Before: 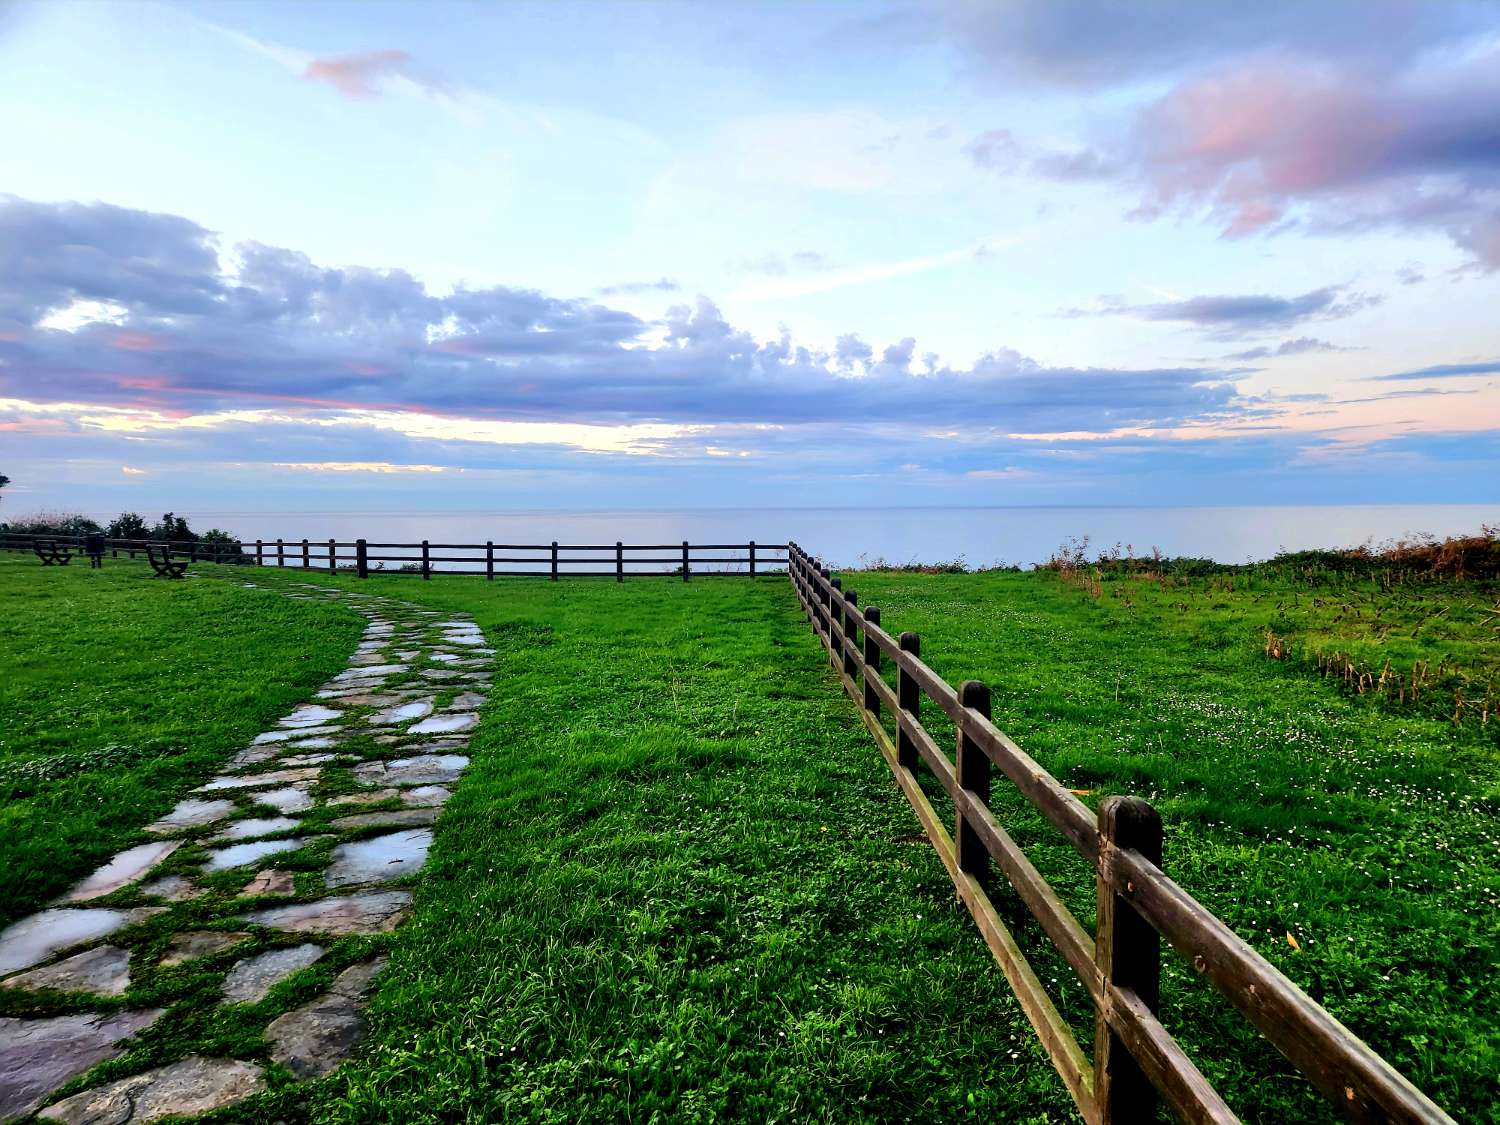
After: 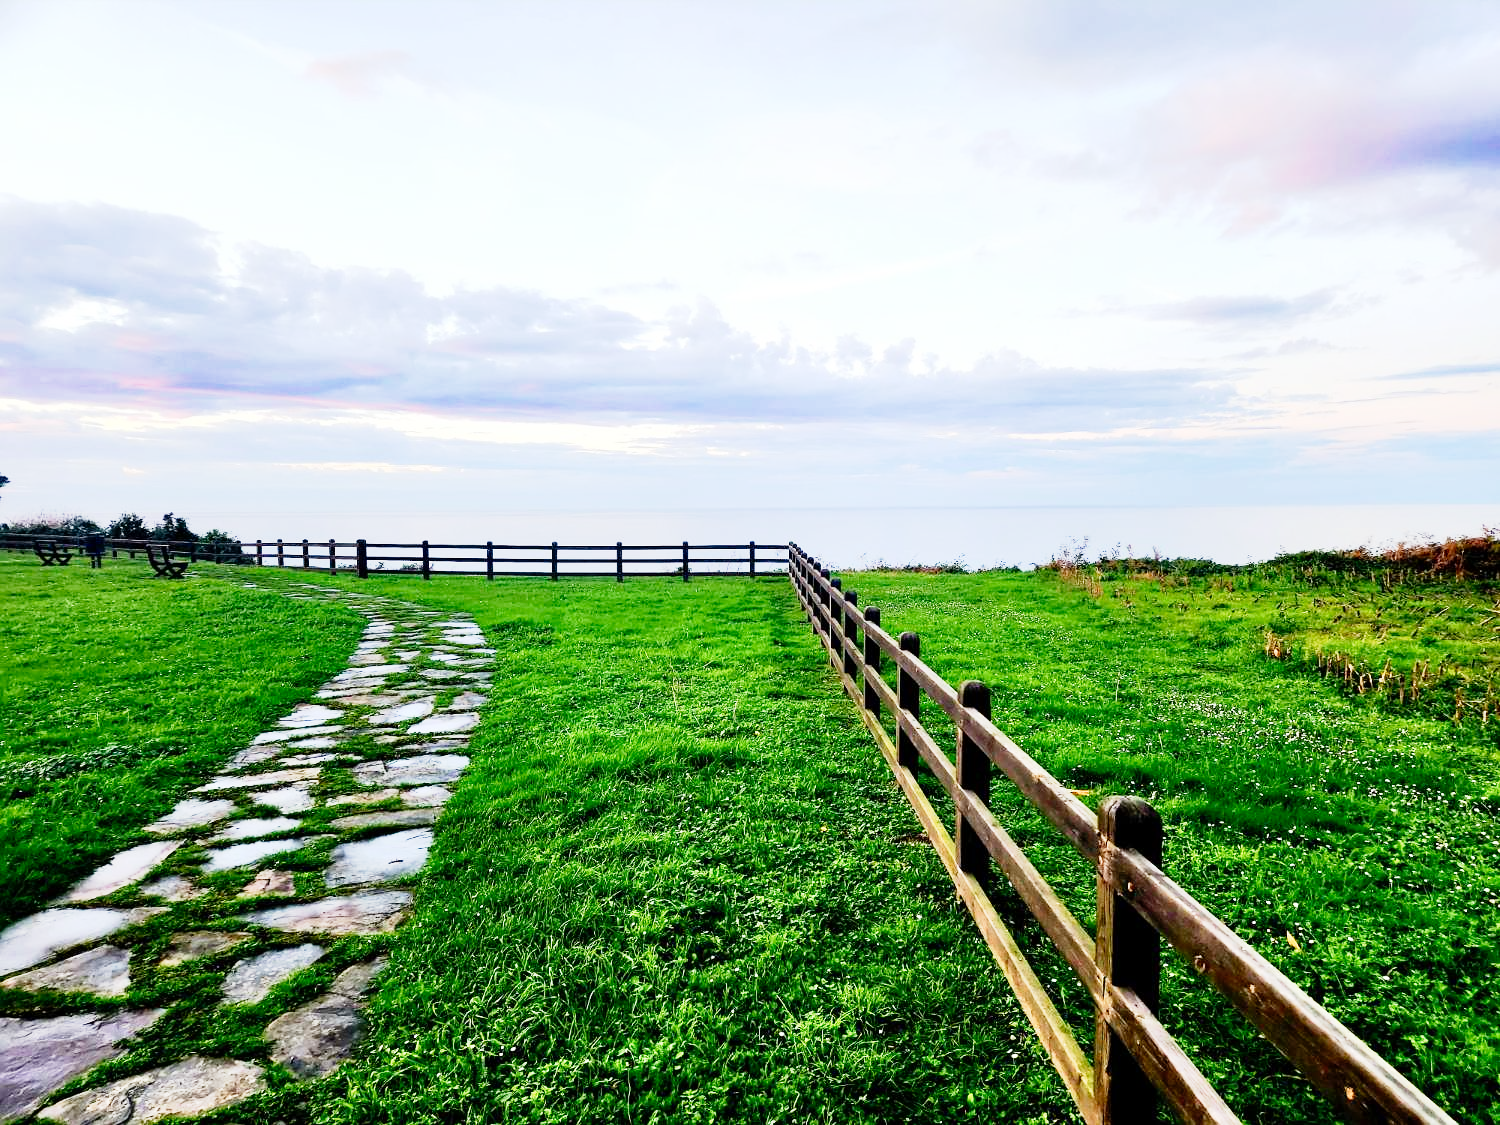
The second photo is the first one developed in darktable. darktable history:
tone curve: curves: ch0 [(0, 0) (0.003, 0.003) (0.011, 0.012) (0.025, 0.028) (0.044, 0.049) (0.069, 0.091) (0.1, 0.144) (0.136, 0.21) (0.177, 0.277) (0.224, 0.352) (0.277, 0.433) (0.335, 0.523) (0.399, 0.613) (0.468, 0.702) (0.543, 0.79) (0.623, 0.867) (0.709, 0.916) (0.801, 0.946) (0.898, 0.972) (1, 1)], preserve colors none
